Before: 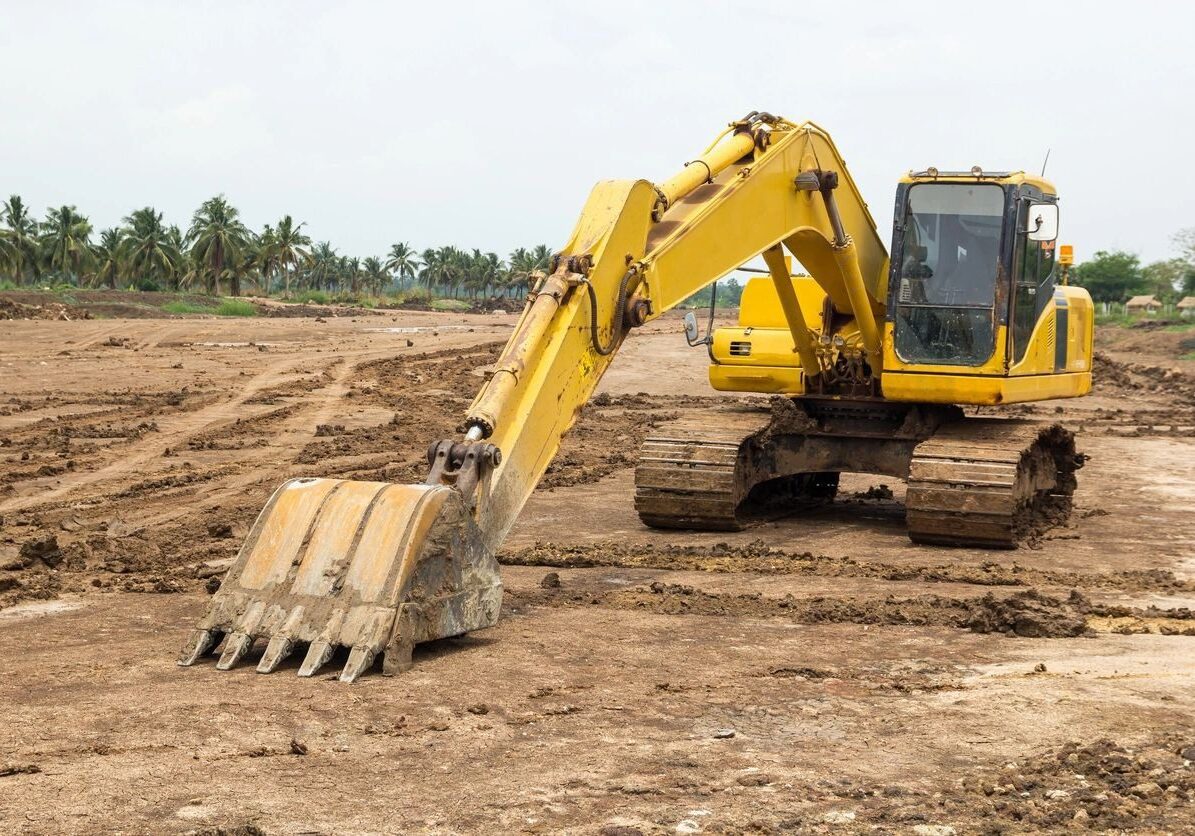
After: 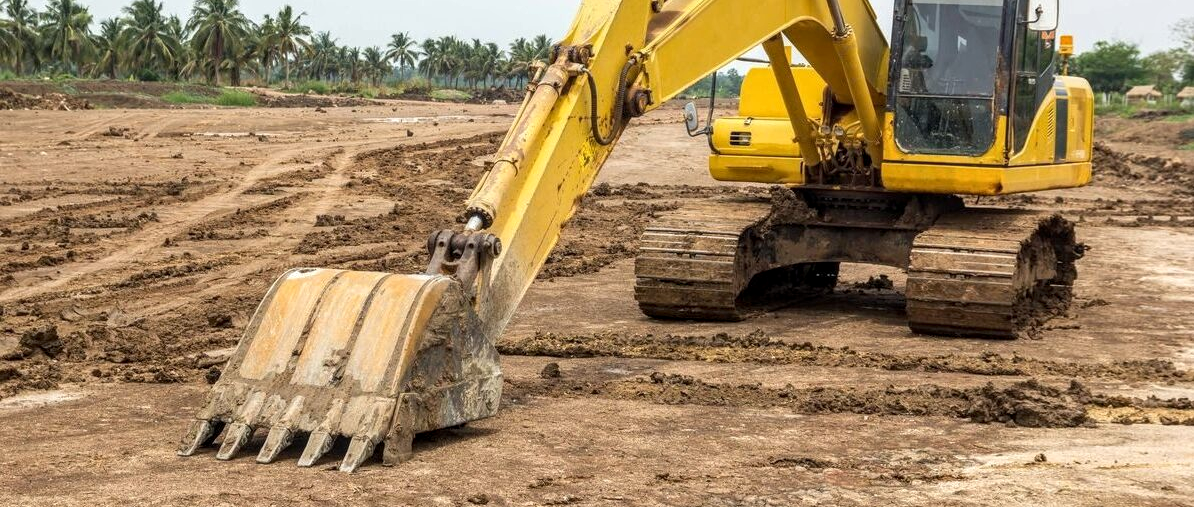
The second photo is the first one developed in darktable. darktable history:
crop and rotate: top 25.357%, bottom 13.942%
tone equalizer: on, module defaults
local contrast: on, module defaults
